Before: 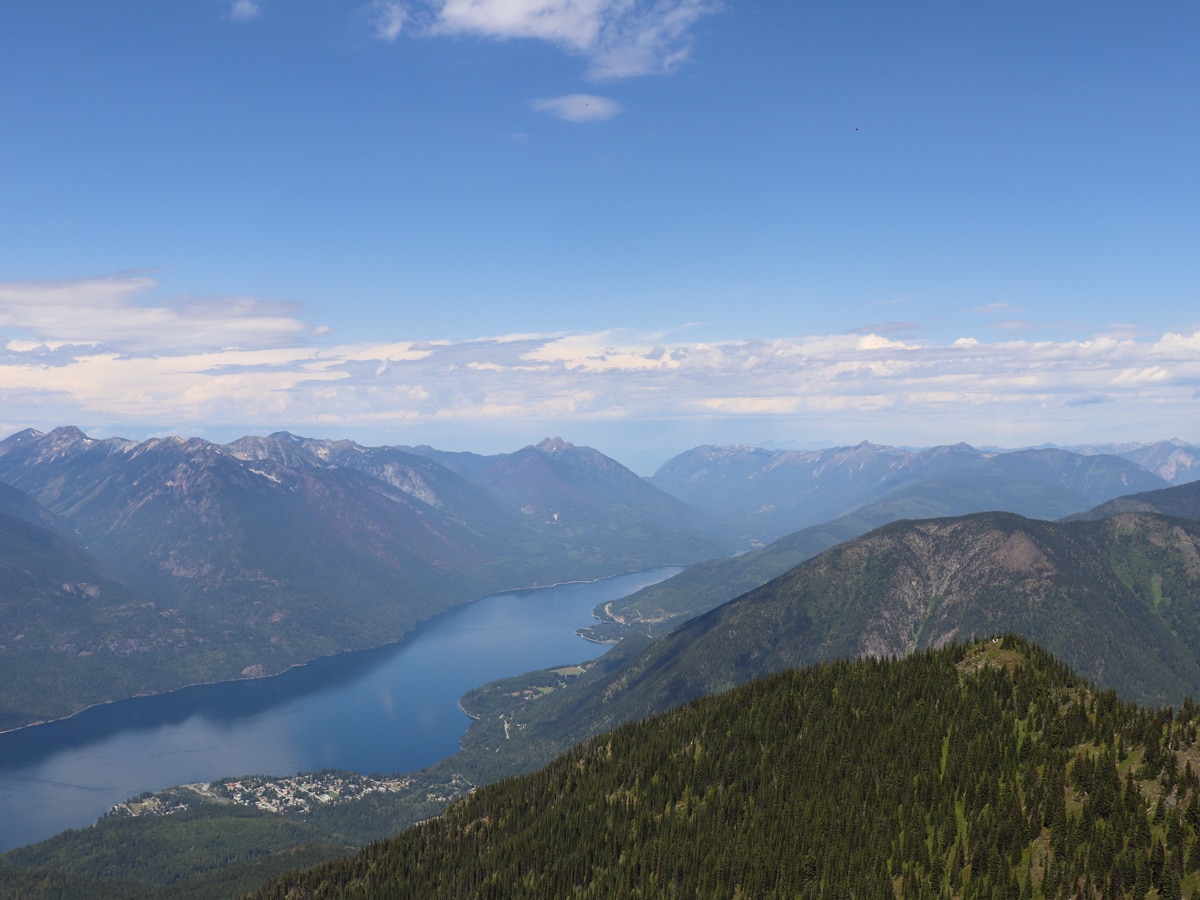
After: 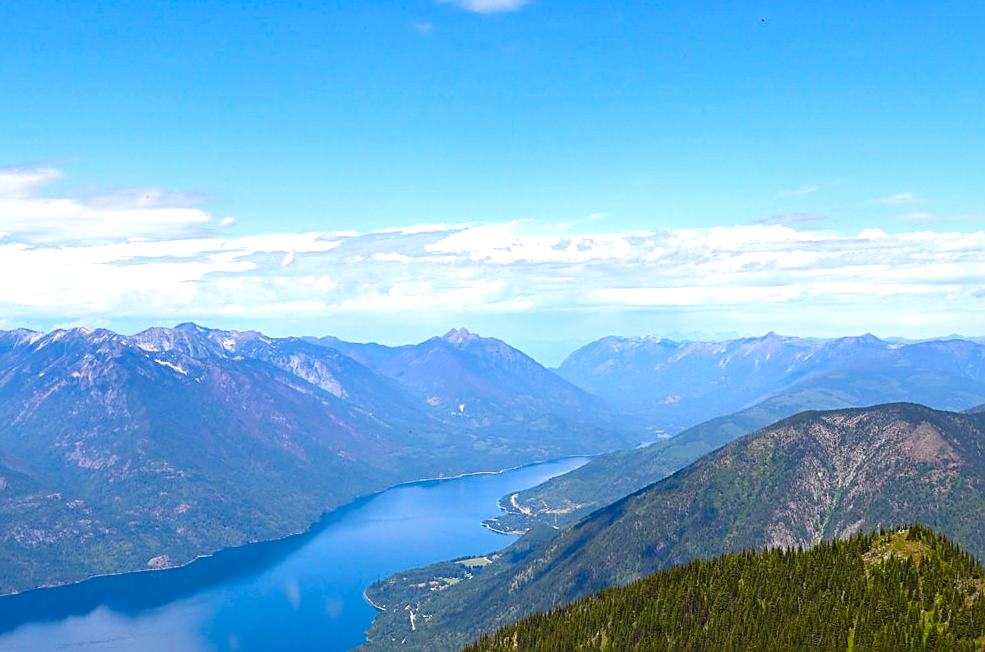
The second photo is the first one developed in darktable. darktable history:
exposure: exposure 0.202 EV, compensate highlight preservation false
local contrast: mode bilateral grid, contrast 20, coarseness 50, detail 119%, midtone range 0.2
sharpen: radius 1.949
levels: black 0.081%, white 99.93%, levels [0, 0.435, 0.917]
color balance rgb: highlights gain › luminance 16.779%, highlights gain › chroma 2.908%, highlights gain › hue 257.37°, perceptual saturation grading › global saturation 20%, perceptual saturation grading › highlights -14.031%, perceptual saturation grading › shadows 49.584%, global vibrance 11.15%
haze removal: compatibility mode true, adaptive false
color correction: highlights b* -0.003
crop: left 7.847%, top 12.157%, right 10.058%, bottom 15.387%
